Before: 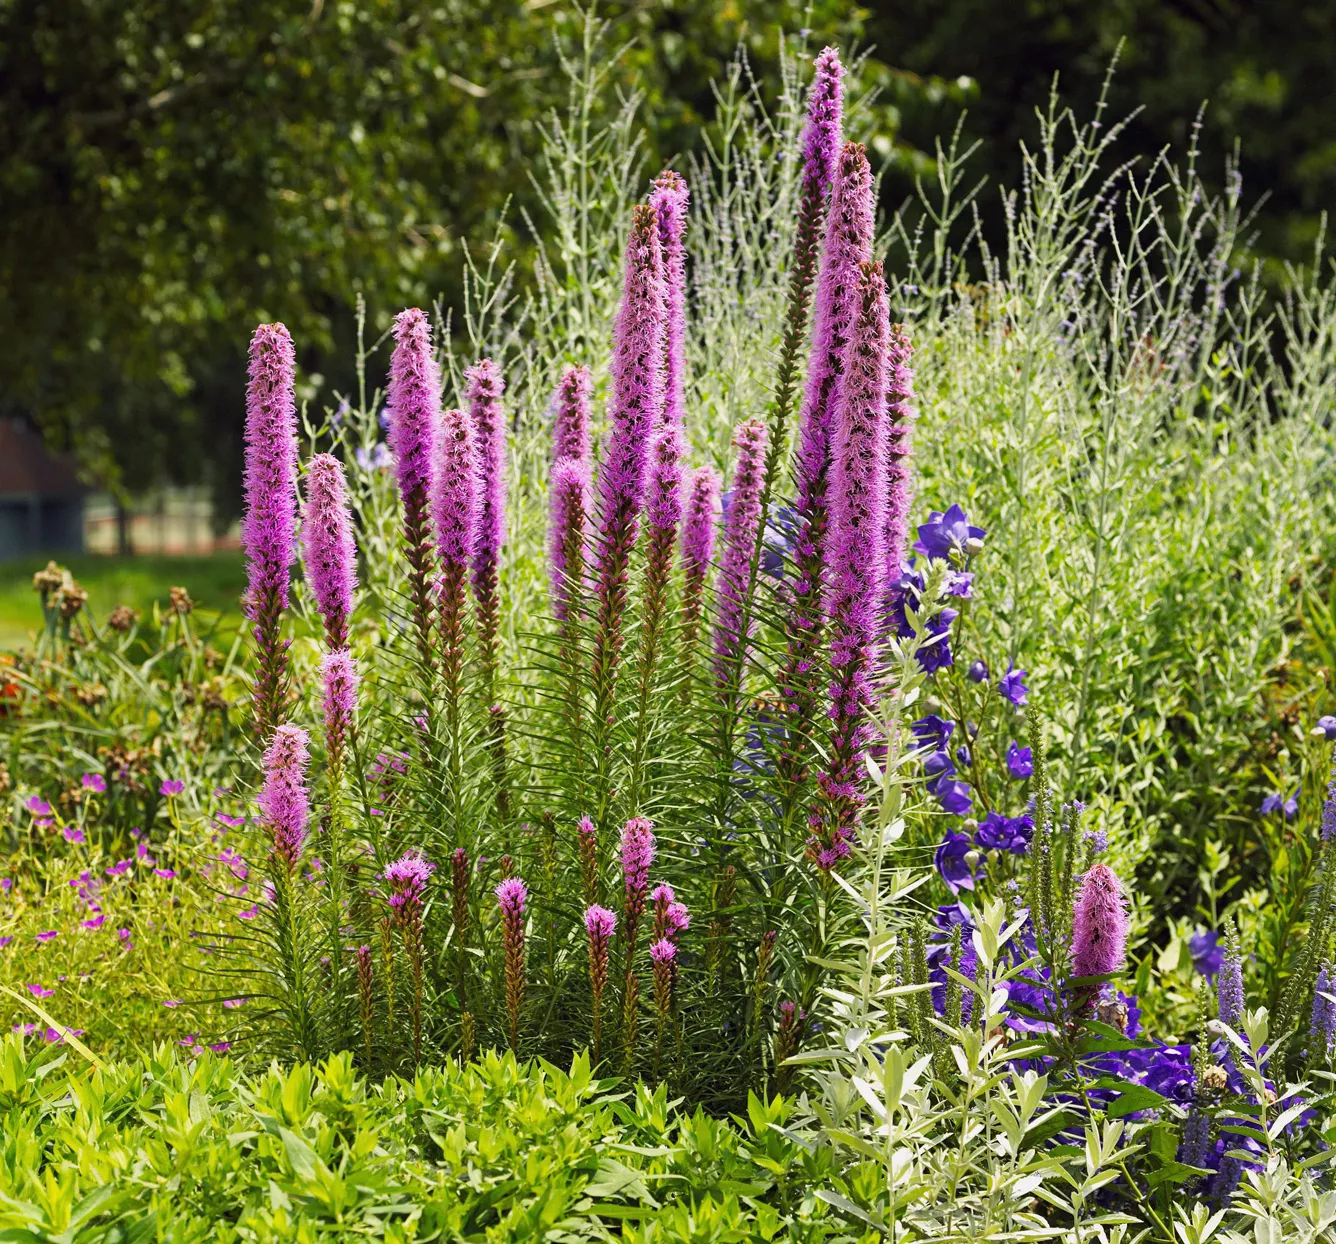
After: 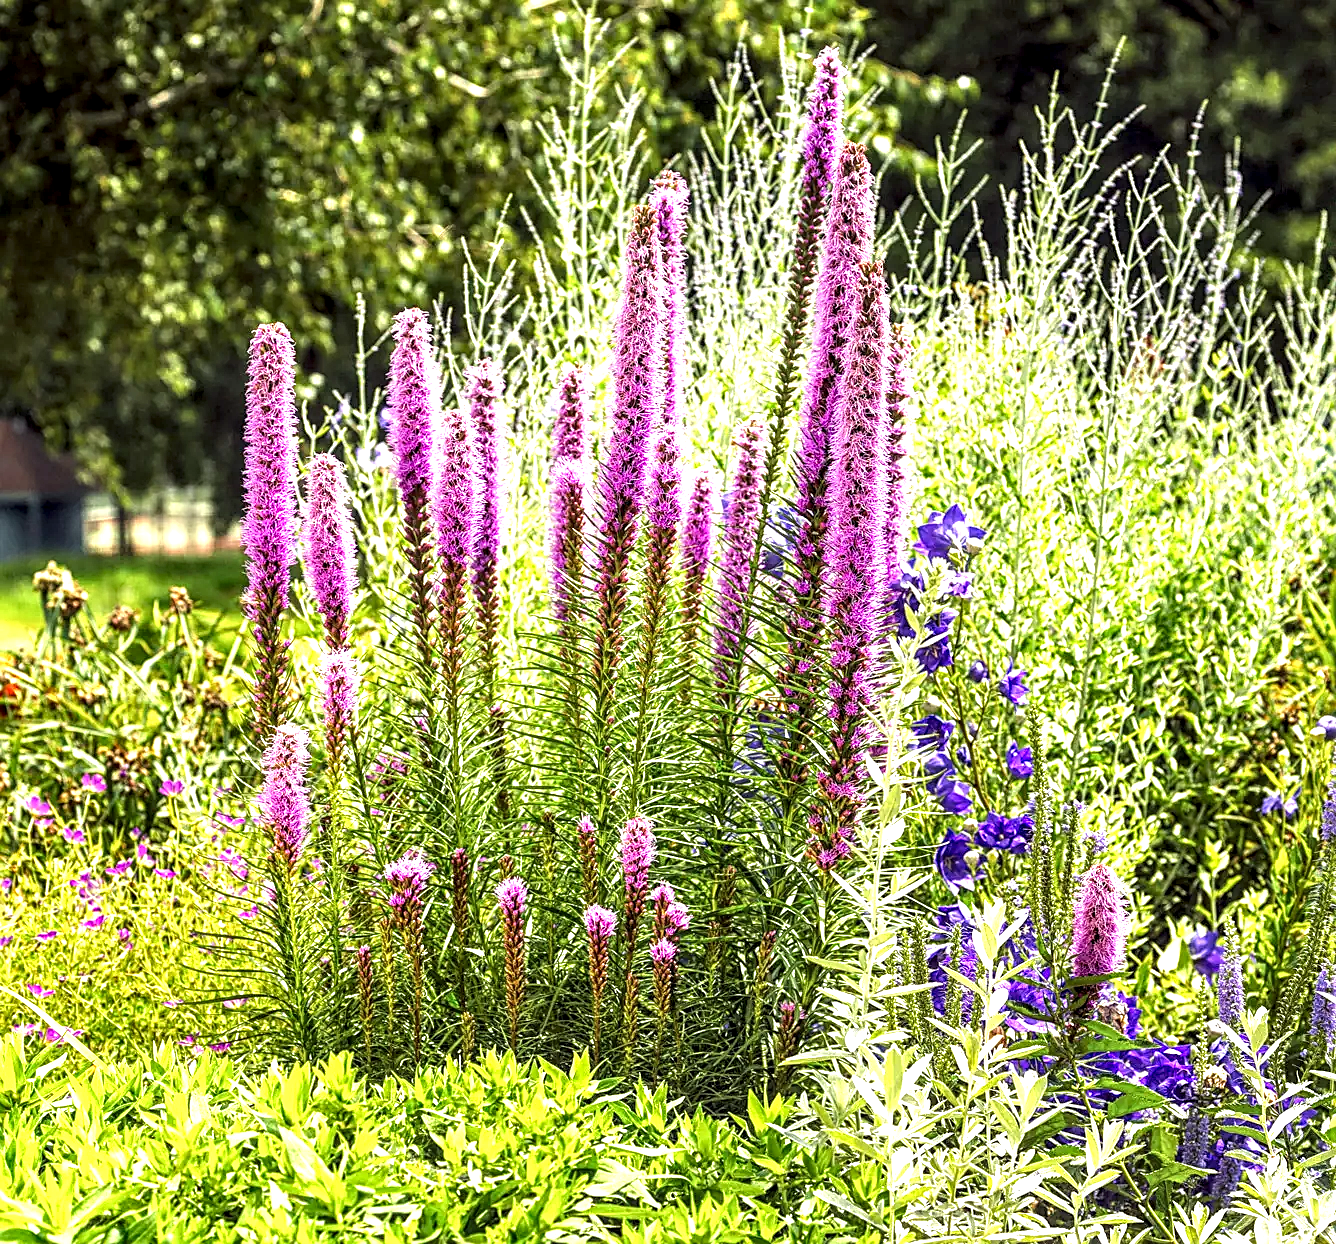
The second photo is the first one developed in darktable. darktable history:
sharpen: on, module defaults
exposure: black level correction 0, exposure 1.2 EV, compensate exposure bias true, compensate highlight preservation false
local contrast: highlights 19%, detail 186%
